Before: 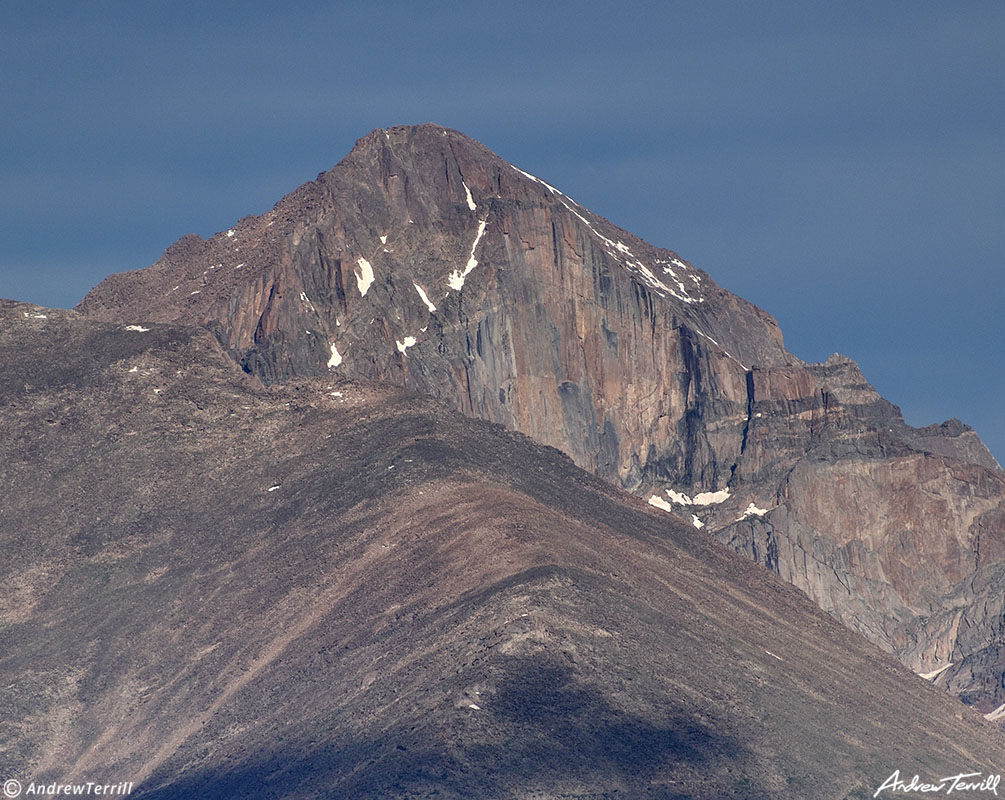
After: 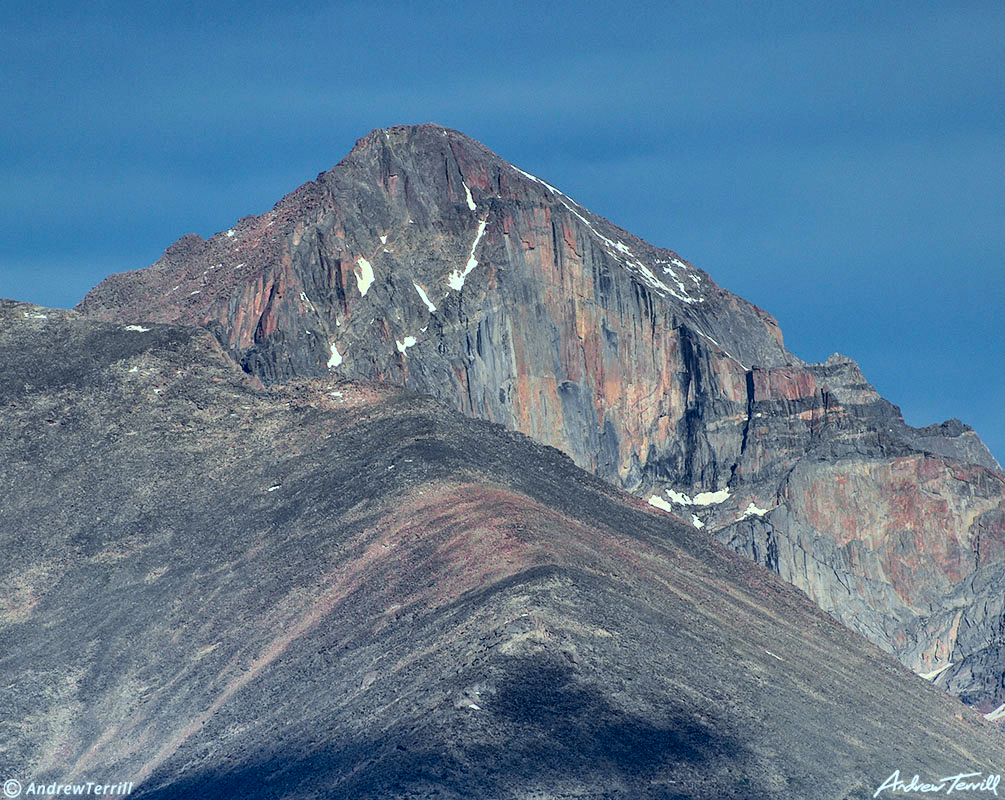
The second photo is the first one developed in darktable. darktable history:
tone curve: curves: ch0 [(0, 0.01) (0.133, 0.057) (0.338, 0.327) (0.494, 0.55) (0.726, 0.807) (1, 1)]; ch1 [(0, 0) (0.346, 0.324) (0.45, 0.431) (0.5, 0.5) (0.522, 0.517) (0.543, 0.578) (1, 1)]; ch2 [(0, 0) (0.44, 0.424) (0.501, 0.499) (0.564, 0.611) (0.622, 0.667) (0.707, 0.746) (1, 1)], color space Lab, independent channels, preserve colors none
color correction: highlights a* -10.04, highlights b* -10.37
